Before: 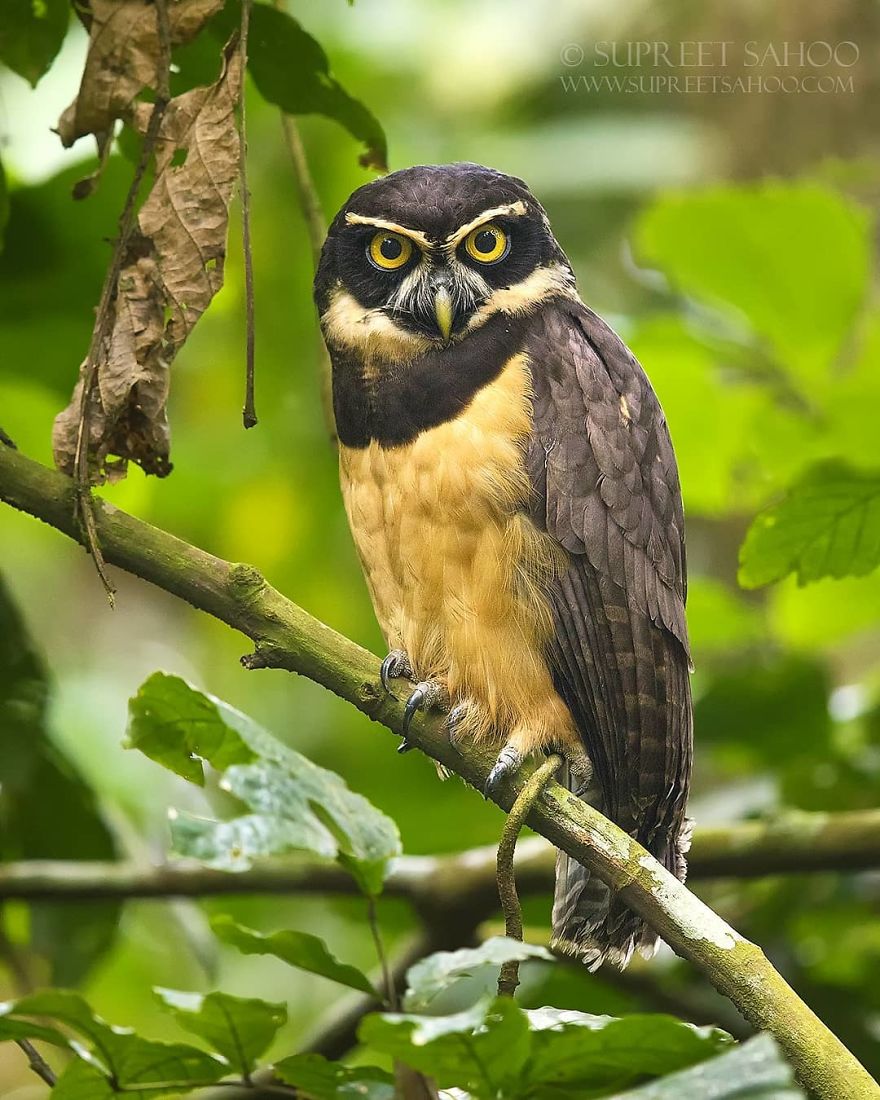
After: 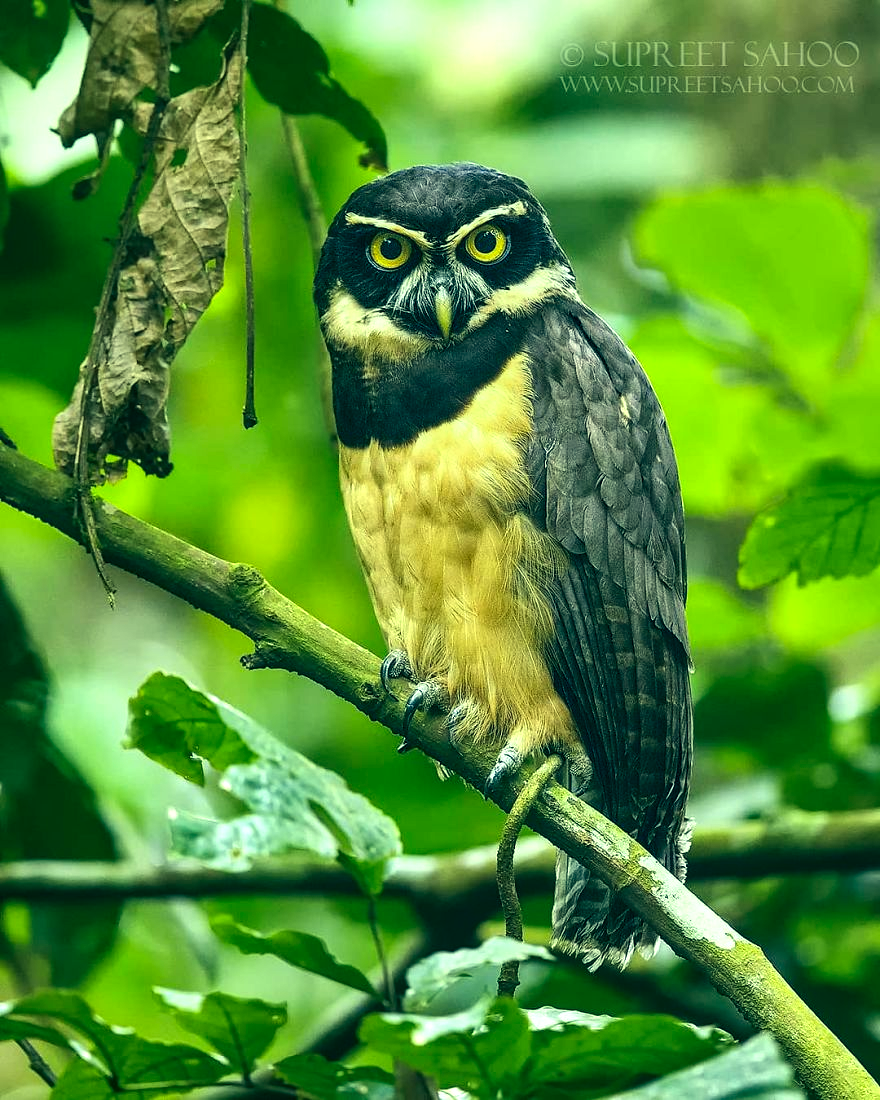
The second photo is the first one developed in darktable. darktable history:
color correction: highlights a* -20.08, highlights b* 9.8, shadows a* -20.4, shadows b* -10.76
local contrast: shadows 94%
tone equalizer: -8 EV -0.417 EV, -7 EV -0.389 EV, -6 EV -0.333 EV, -5 EV -0.222 EV, -3 EV 0.222 EV, -2 EV 0.333 EV, -1 EV 0.389 EV, +0 EV 0.417 EV, edges refinement/feathering 500, mask exposure compensation -1.57 EV, preserve details no
